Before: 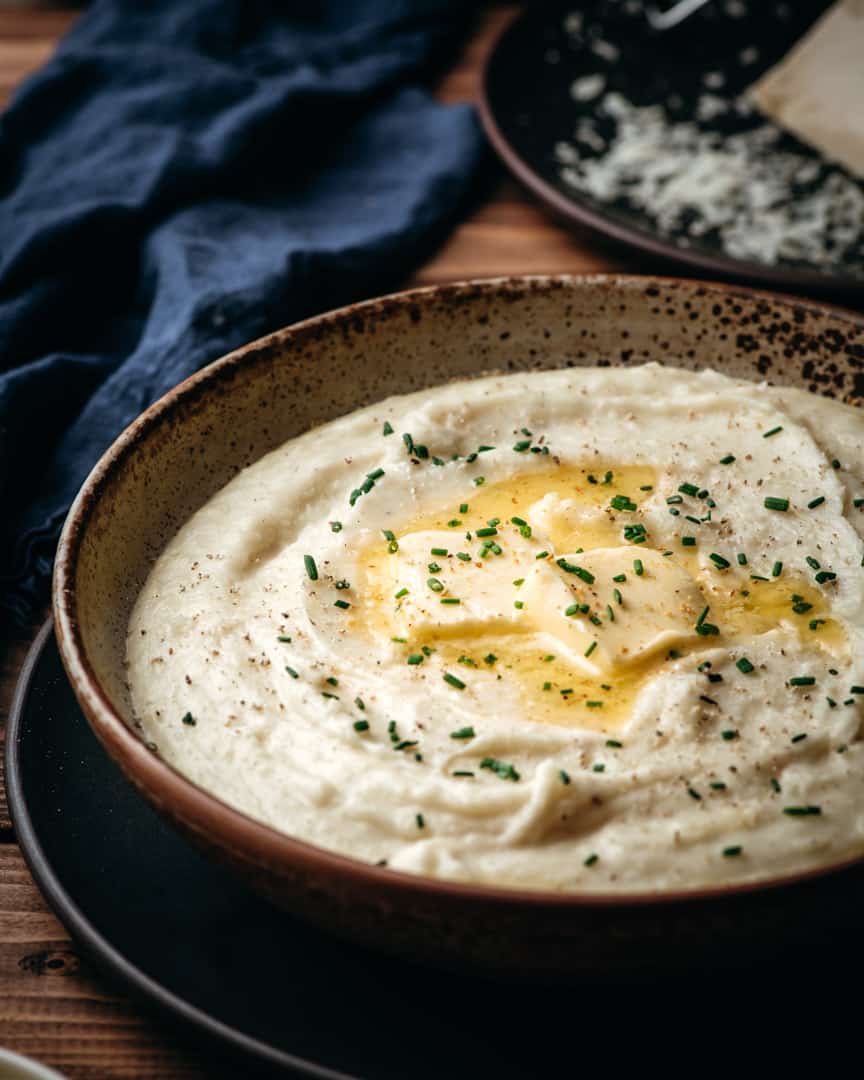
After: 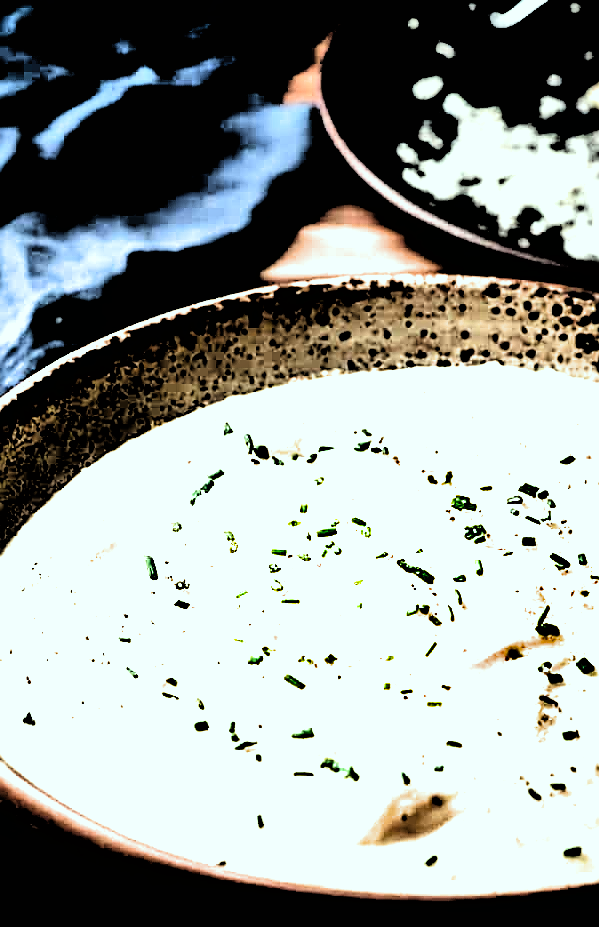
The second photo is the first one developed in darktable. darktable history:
filmic rgb: black relative exposure -1.07 EV, white relative exposure 2.08 EV, hardness 1.53, contrast 2.237
exposure: black level correction 0, exposure 1.2 EV, compensate highlight preservation false
tone equalizer: -8 EV -1.05 EV, -7 EV -1 EV, -6 EV -0.873 EV, -5 EV -0.59 EV, -3 EV 0.579 EV, -2 EV 0.877 EV, -1 EV 1 EV, +0 EV 1.06 EV, edges refinement/feathering 500, mask exposure compensation -1.57 EV, preserve details no
sharpen: amount 0.746
shadows and highlights: shadows 59.82, soften with gaussian
crop: left 18.619%, right 12.043%, bottom 14.082%
color correction: highlights a* -6.78, highlights b* 0.409
